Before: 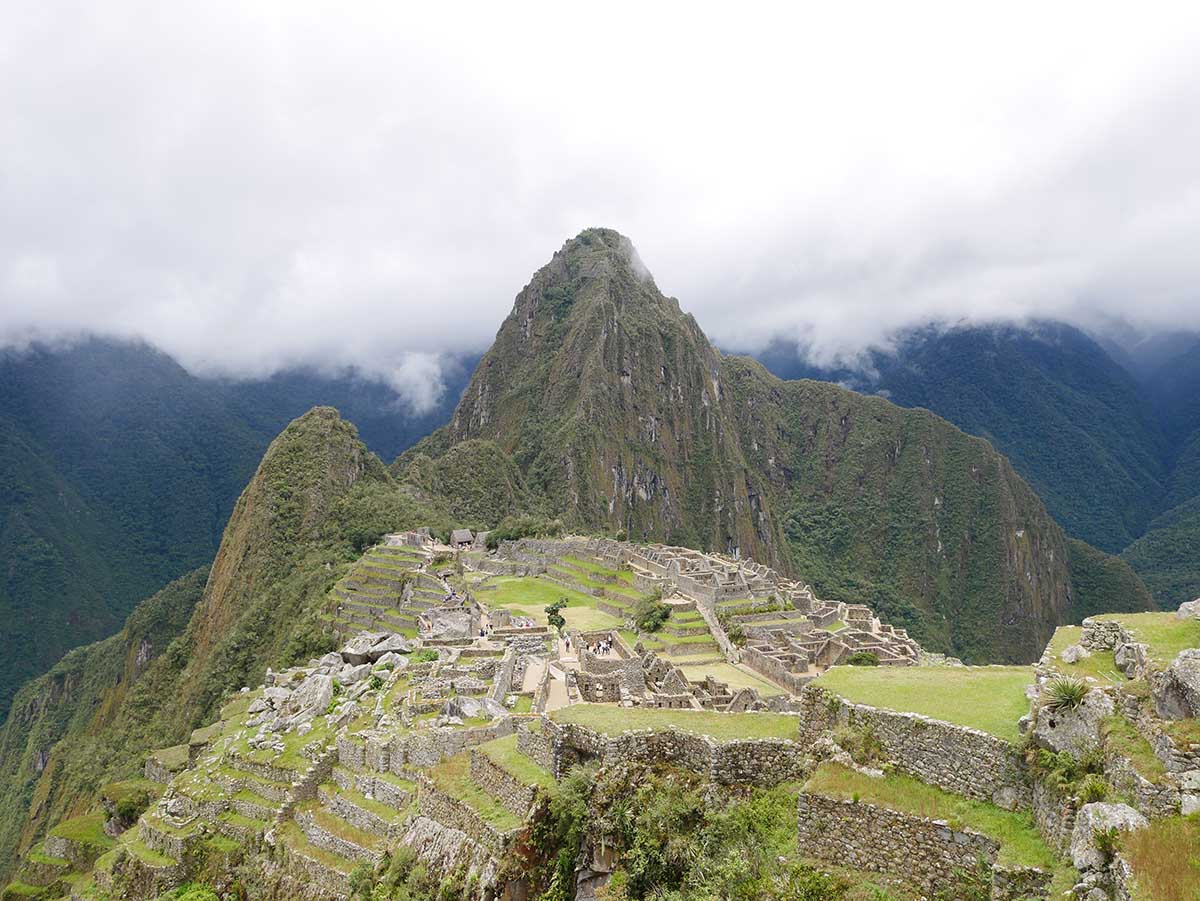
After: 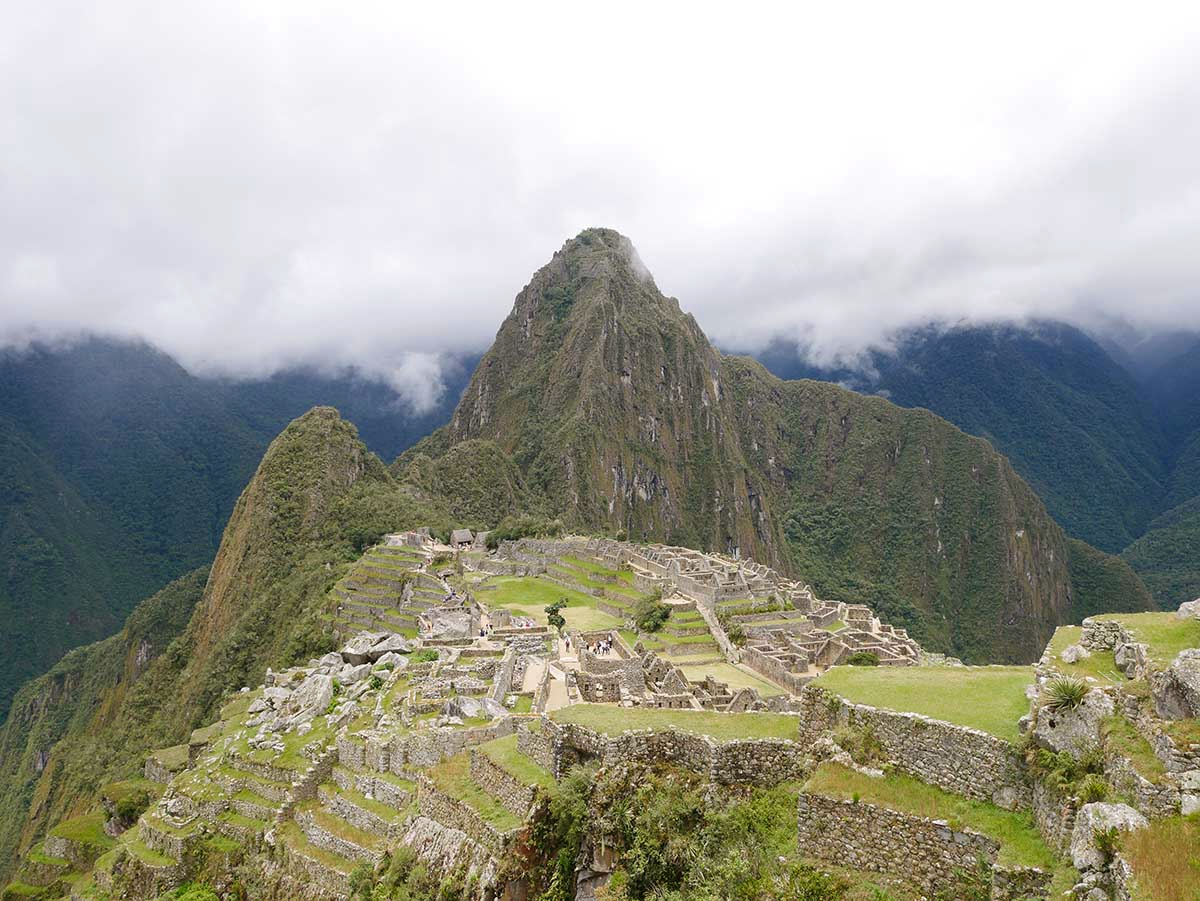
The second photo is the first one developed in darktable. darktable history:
color balance: mode lift, gamma, gain (sRGB), lift [1, 0.99, 1.01, 0.992], gamma [1, 1.037, 0.974, 0.963]
color zones: curves: ch0 [(0, 0.465) (0.092, 0.596) (0.289, 0.464) (0.429, 0.453) (0.571, 0.464) (0.714, 0.455) (0.857, 0.462) (1, 0.465)]
